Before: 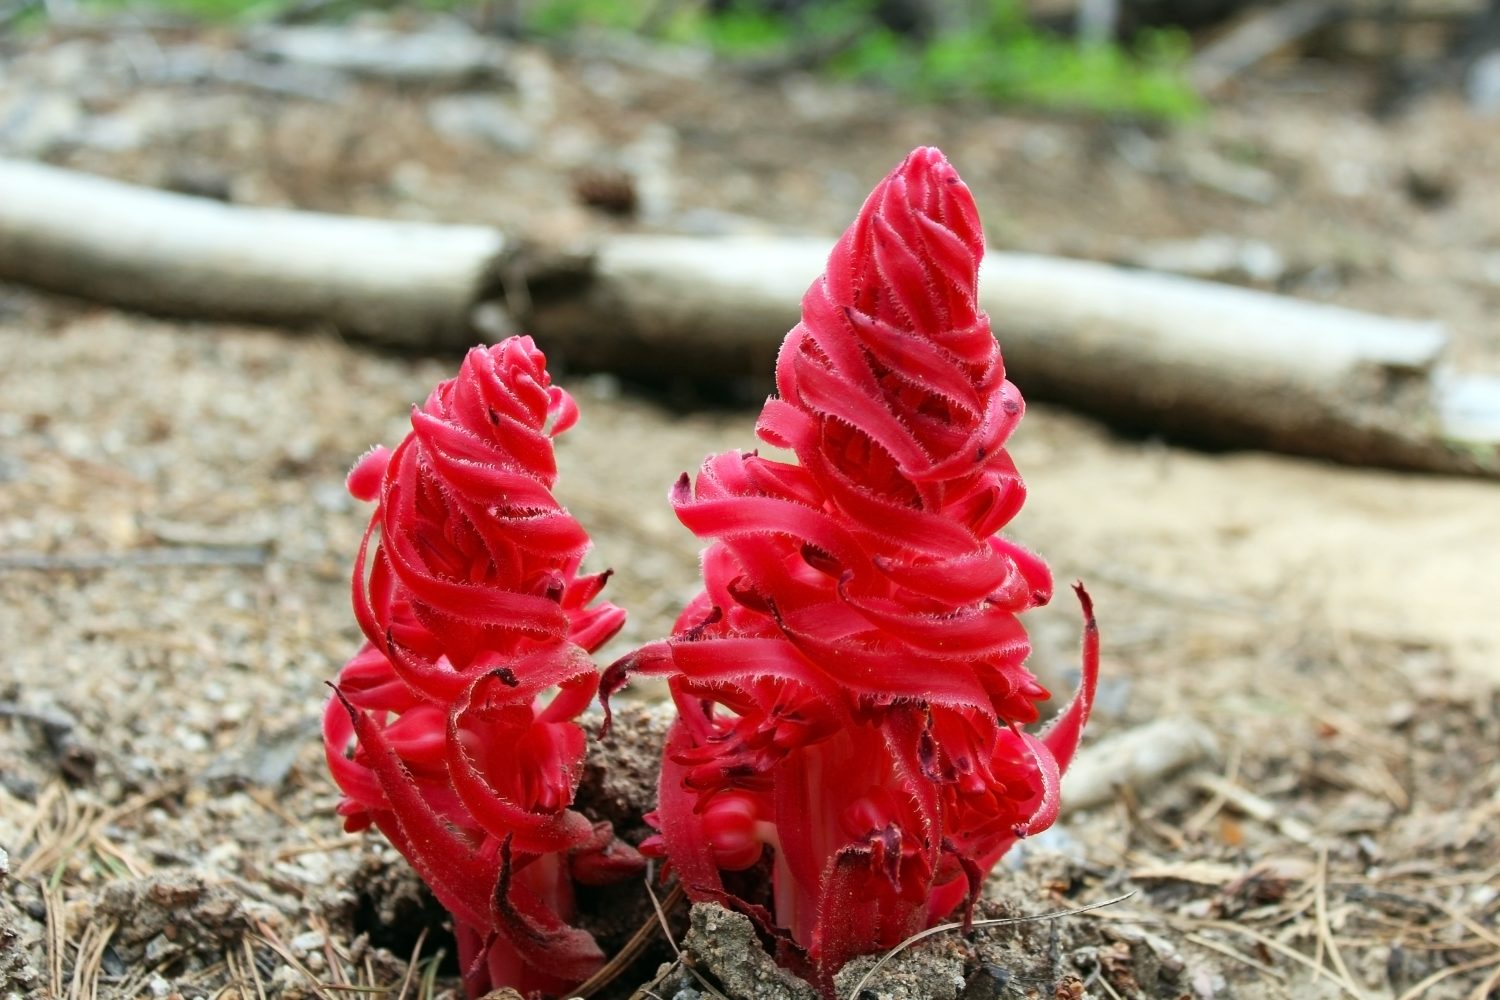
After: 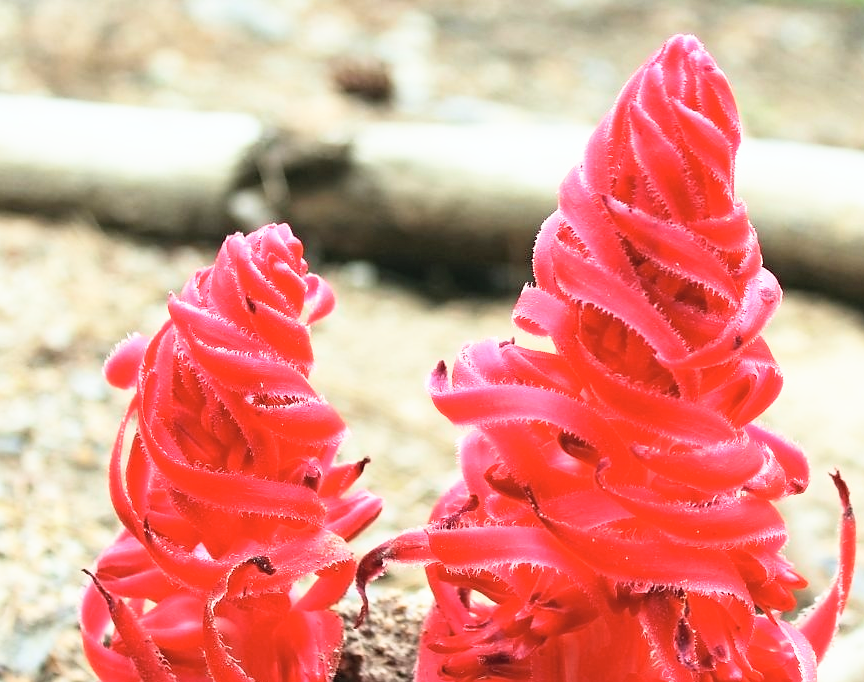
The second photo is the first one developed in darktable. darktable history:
crop: left 16.247%, top 11.261%, right 26.117%, bottom 20.513%
sharpen: radius 0.978, amount 0.604
contrast brightness saturation: contrast 0.139, brightness 0.207
base curve: curves: ch0 [(0, 0) (0.557, 0.834) (1, 1)], preserve colors none
